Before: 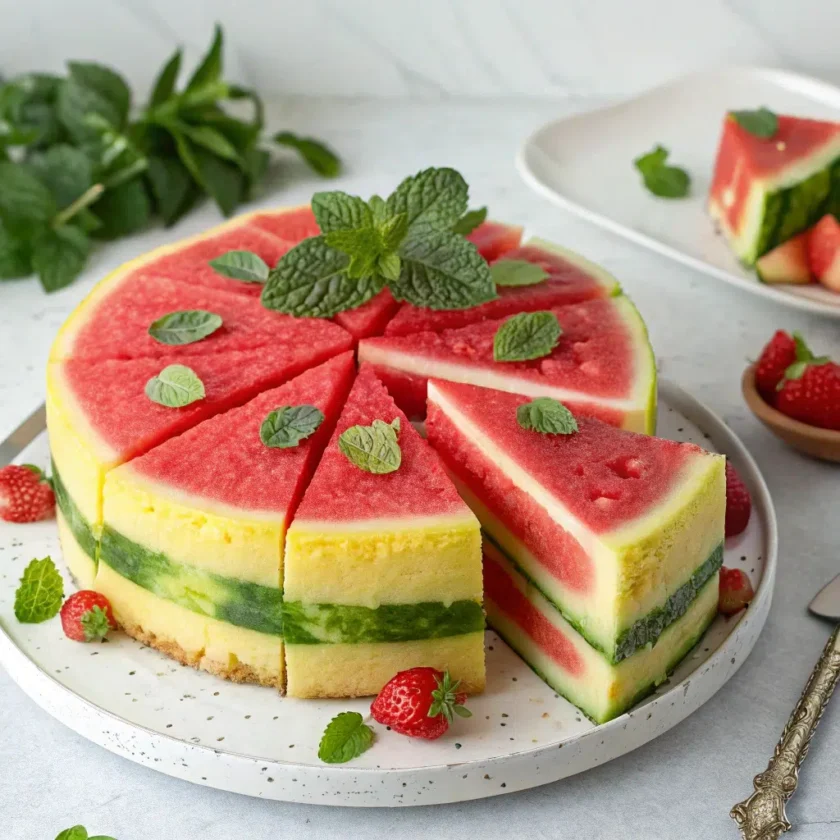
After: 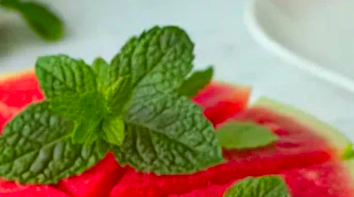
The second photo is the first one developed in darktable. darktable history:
color contrast: green-magenta contrast 1.69, blue-yellow contrast 1.49
crop: left 28.64%, top 16.832%, right 26.637%, bottom 58.055%
rotate and perspective: rotation 0.062°, lens shift (vertical) 0.115, lens shift (horizontal) -0.133, crop left 0.047, crop right 0.94, crop top 0.061, crop bottom 0.94
color balance: lift [1.004, 1.002, 1.002, 0.998], gamma [1, 1.007, 1.002, 0.993], gain [1, 0.977, 1.013, 1.023], contrast -3.64%
